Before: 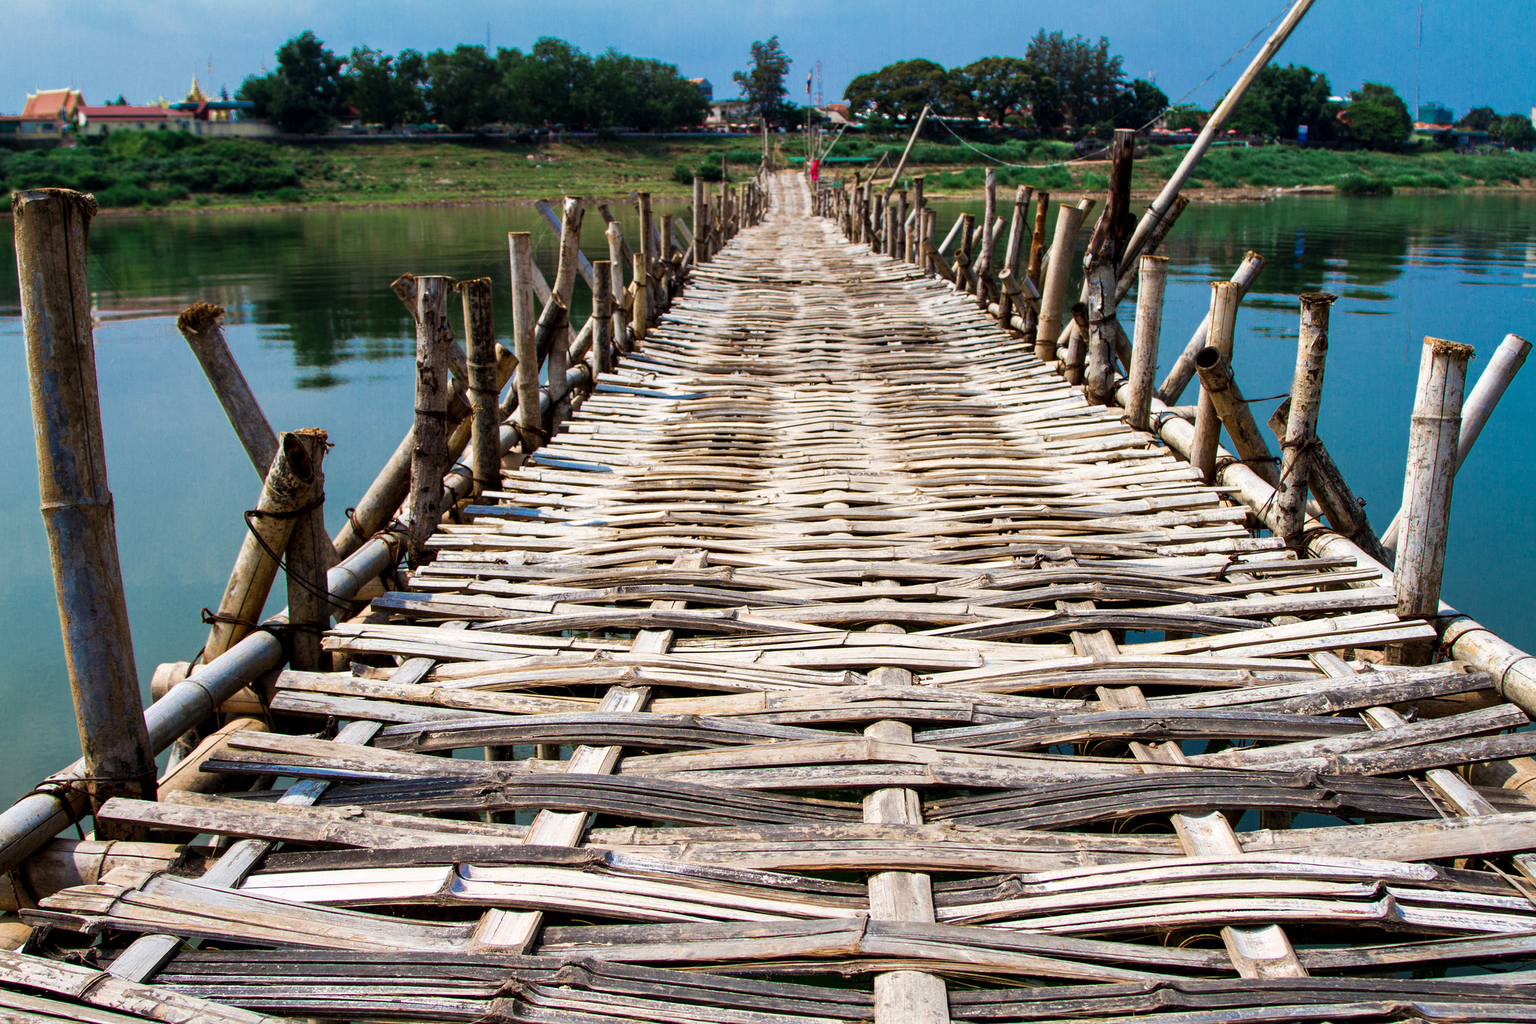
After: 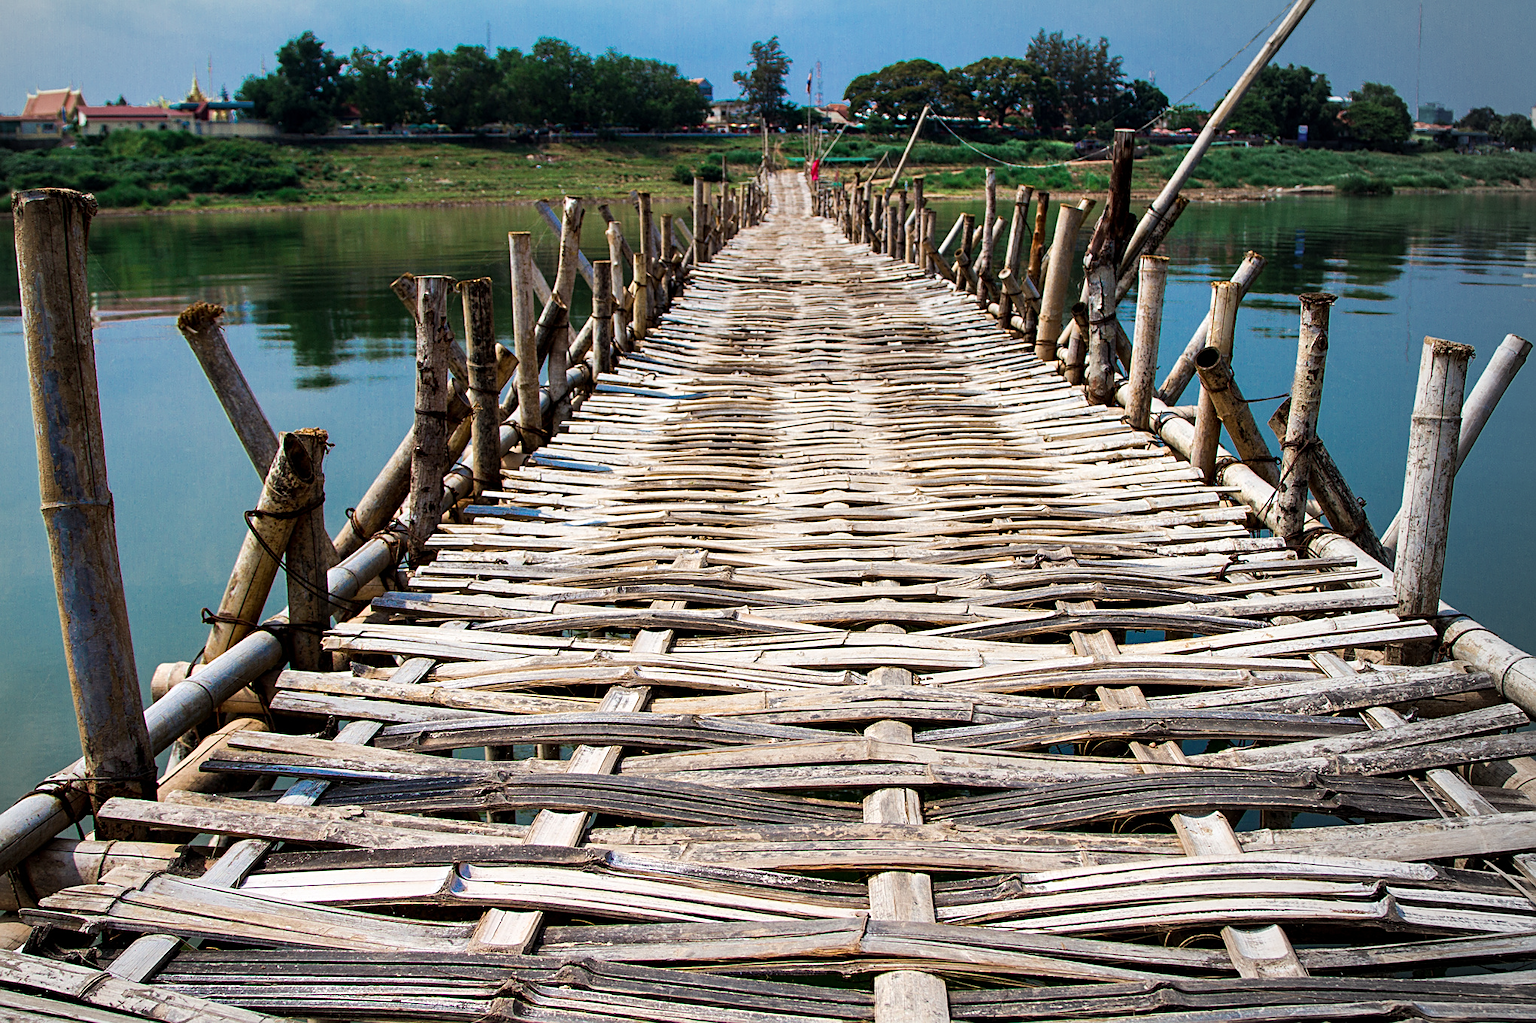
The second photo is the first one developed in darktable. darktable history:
sharpen: on, module defaults
vignetting: fall-off start 75.16%, brightness -0.292, center (-0.149, 0.011), width/height ratio 1.087
